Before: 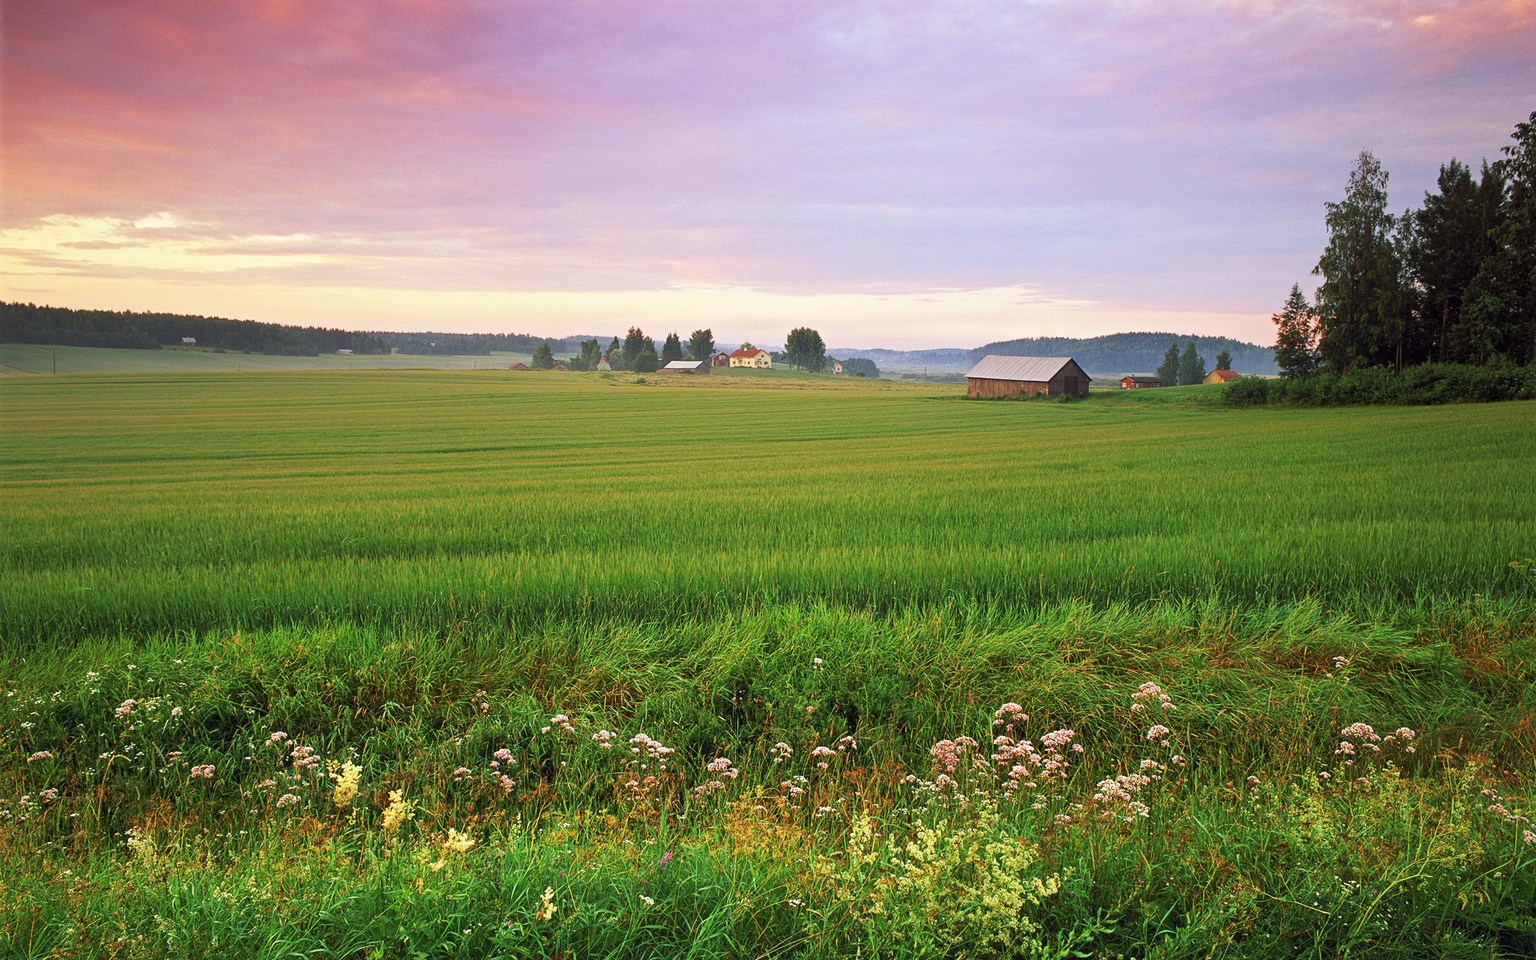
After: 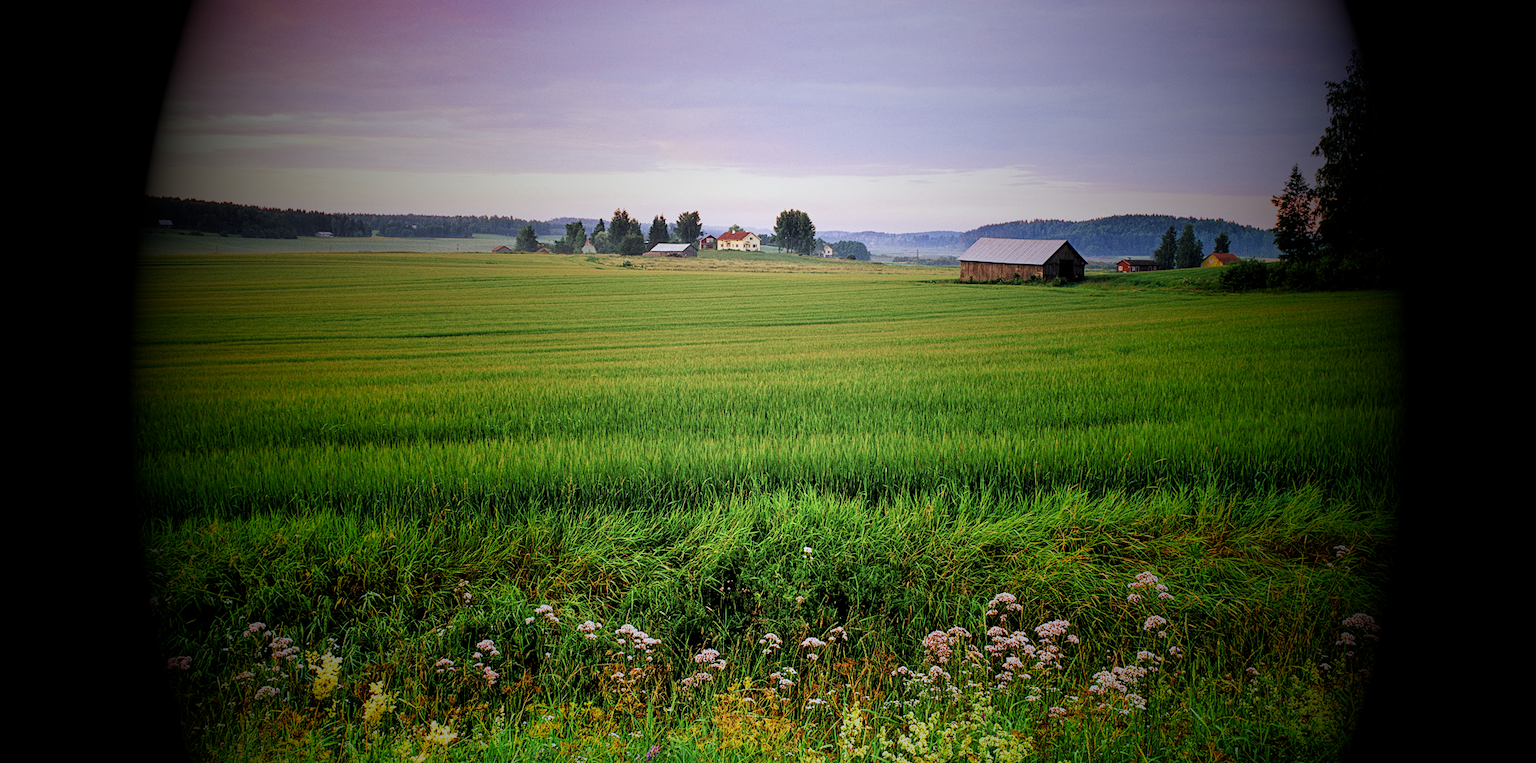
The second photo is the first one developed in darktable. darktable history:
vignetting: fall-off start 15.9%, fall-off radius 100%, brightness -1, saturation 0.5, width/height ratio 0.719
white balance: red 0.967, blue 1.119, emerald 0.756
exposure: compensate highlight preservation false
filmic rgb: black relative exposure -5 EV, white relative exposure 3.5 EV, hardness 3.19, contrast 1.3, highlights saturation mix -50%
tone curve: curves: ch0 [(0, 0) (0.003, 0.003) (0.011, 0.011) (0.025, 0.025) (0.044, 0.044) (0.069, 0.069) (0.1, 0.099) (0.136, 0.135) (0.177, 0.177) (0.224, 0.224) (0.277, 0.276) (0.335, 0.334) (0.399, 0.398) (0.468, 0.467) (0.543, 0.547) (0.623, 0.626) (0.709, 0.712) (0.801, 0.802) (0.898, 0.898) (1, 1)], preserve colors none
local contrast: highlights 83%, shadows 81%
crop and rotate: left 1.814%, top 12.818%, right 0.25%, bottom 9.225%
